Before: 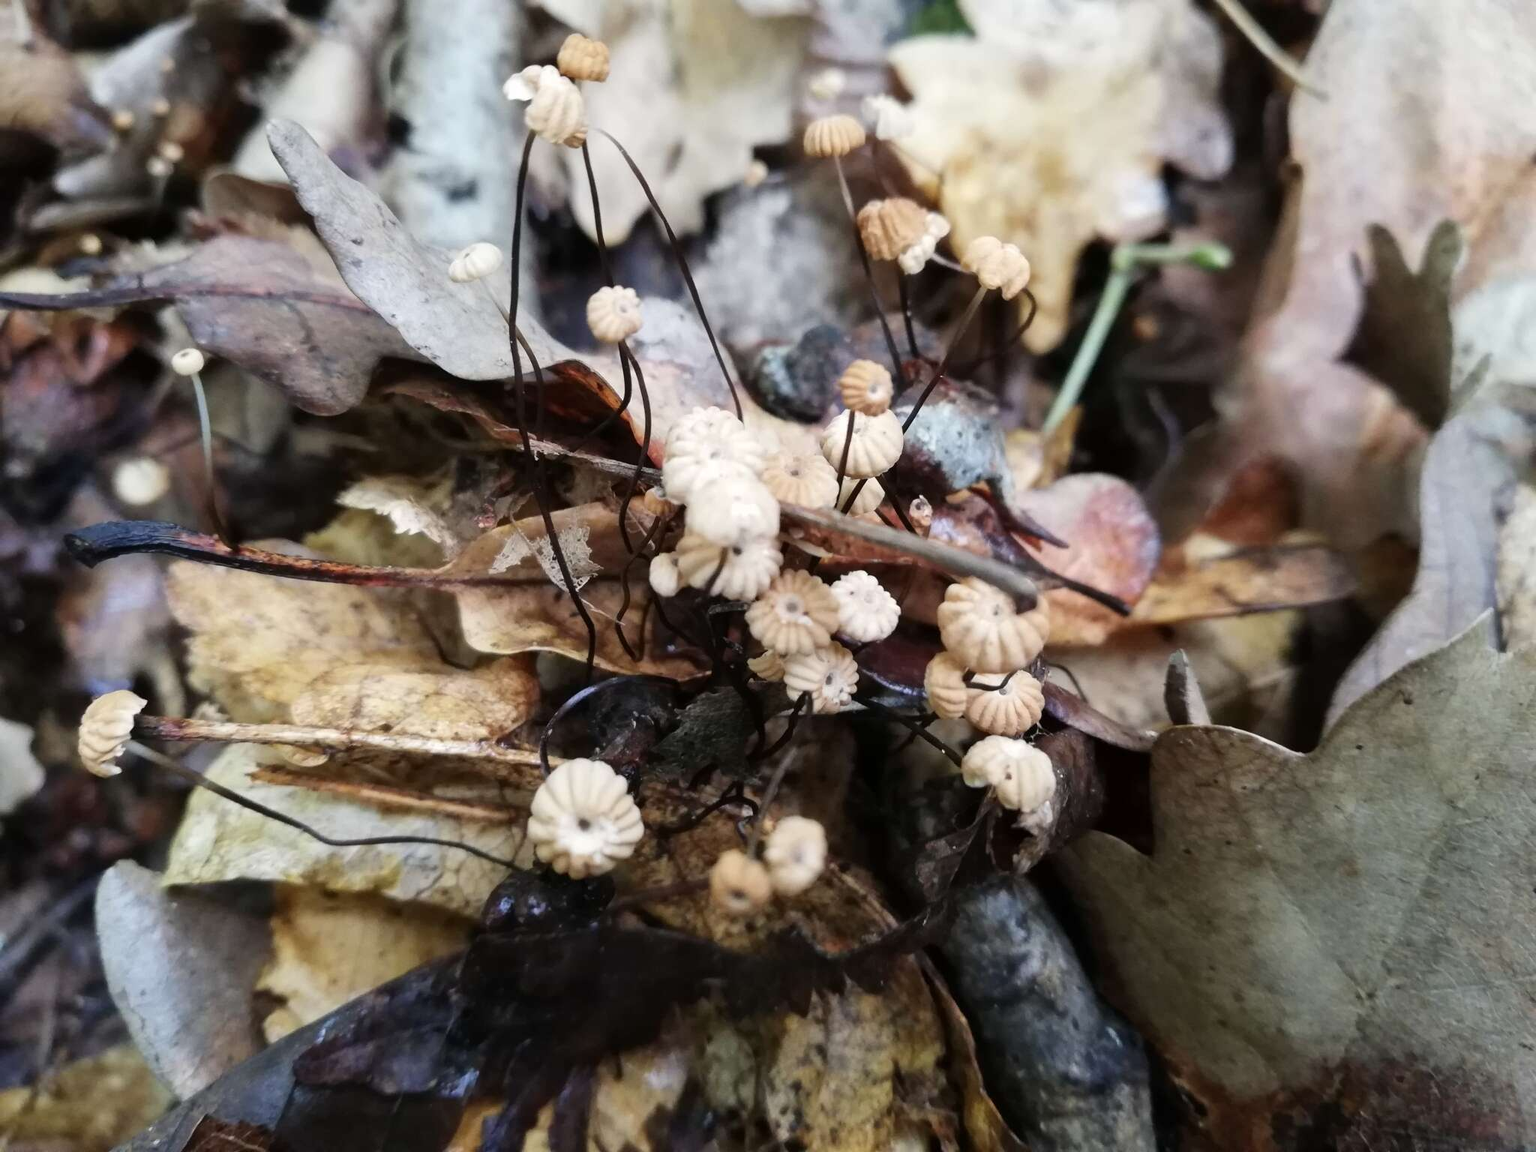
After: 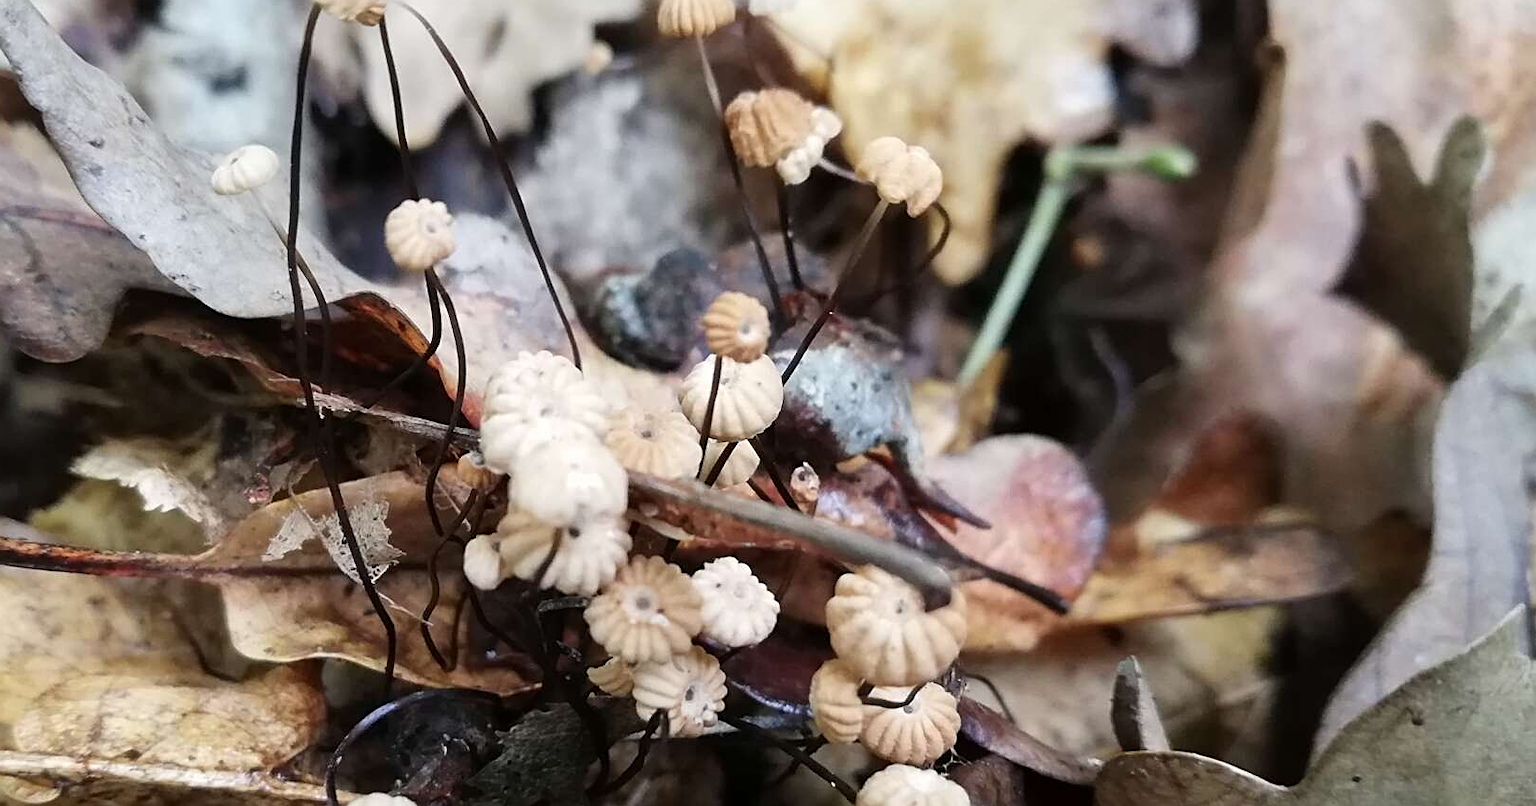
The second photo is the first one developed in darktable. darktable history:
sharpen: on, module defaults
crop: left 18.31%, top 11.122%, right 2.13%, bottom 33.207%
